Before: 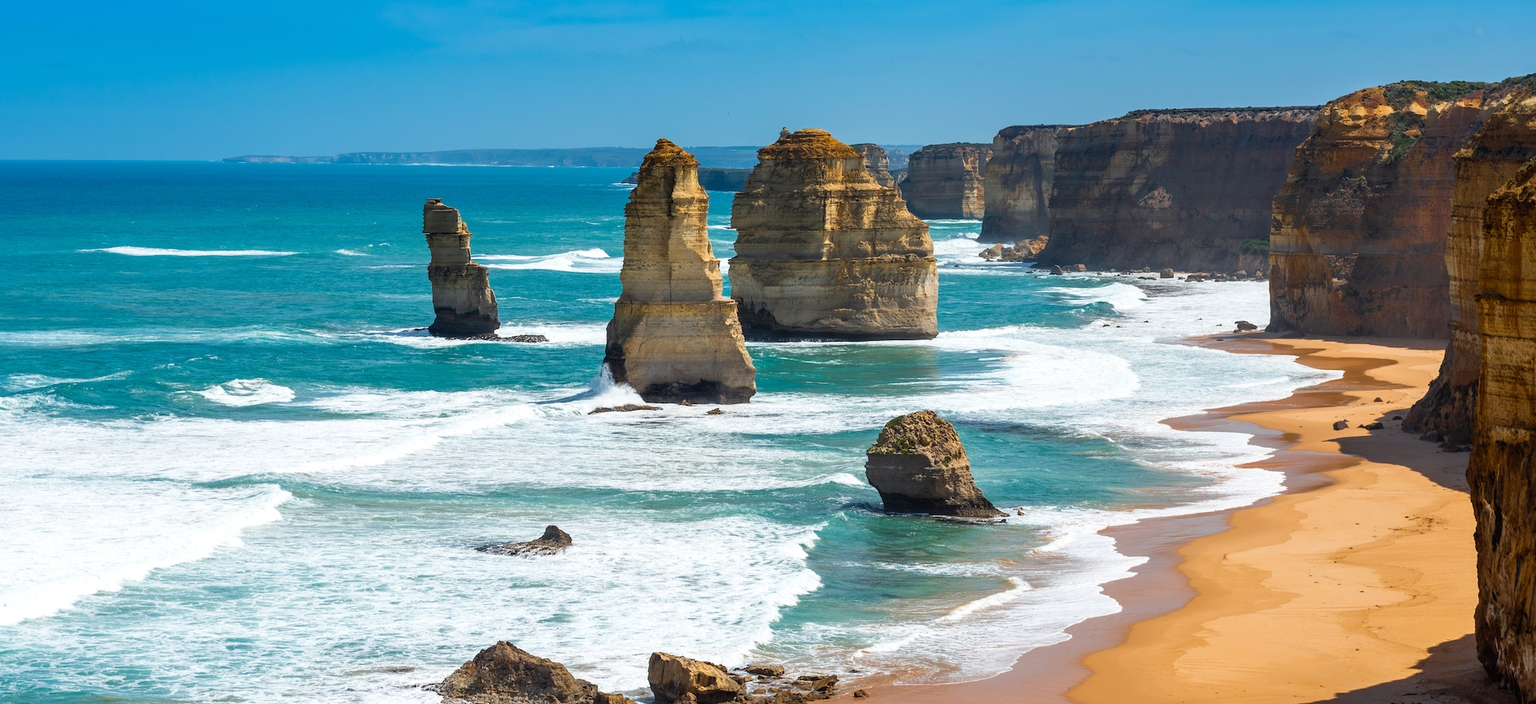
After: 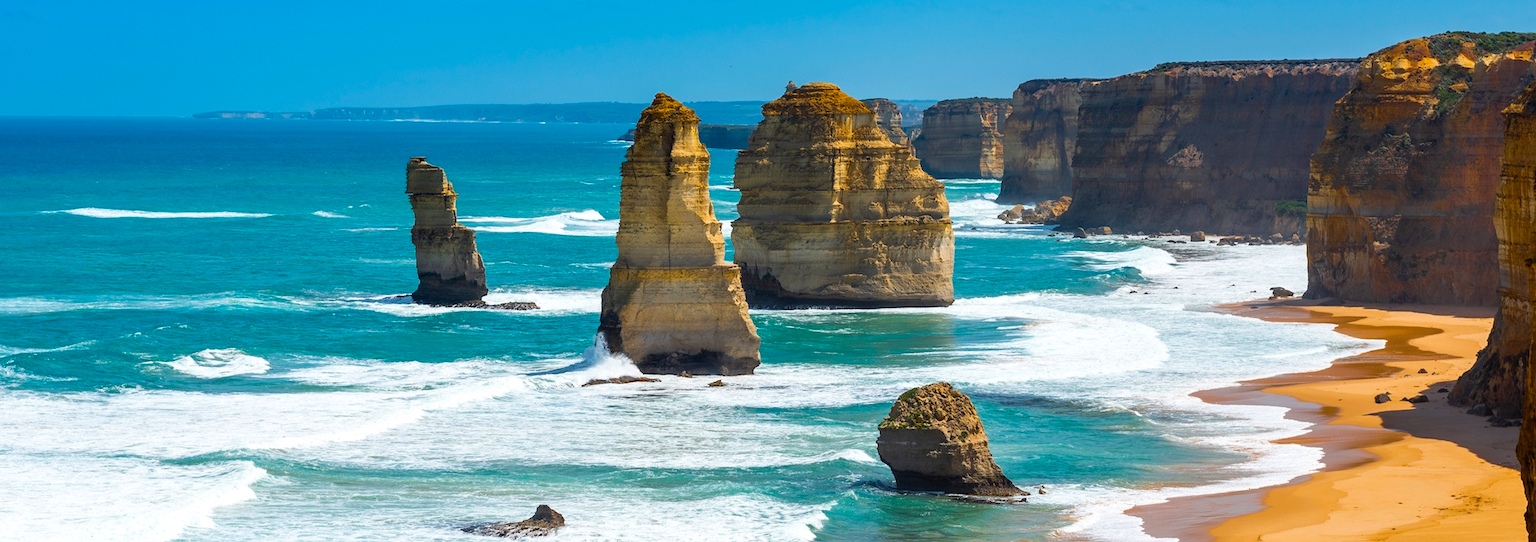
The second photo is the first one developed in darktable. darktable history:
color balance rgb: perceptual saturation grading › global saturation 19.324%, global vibrance 20%
crop: left 2.727%, top 7.286%, right 3.301%, bottom 20.237%
